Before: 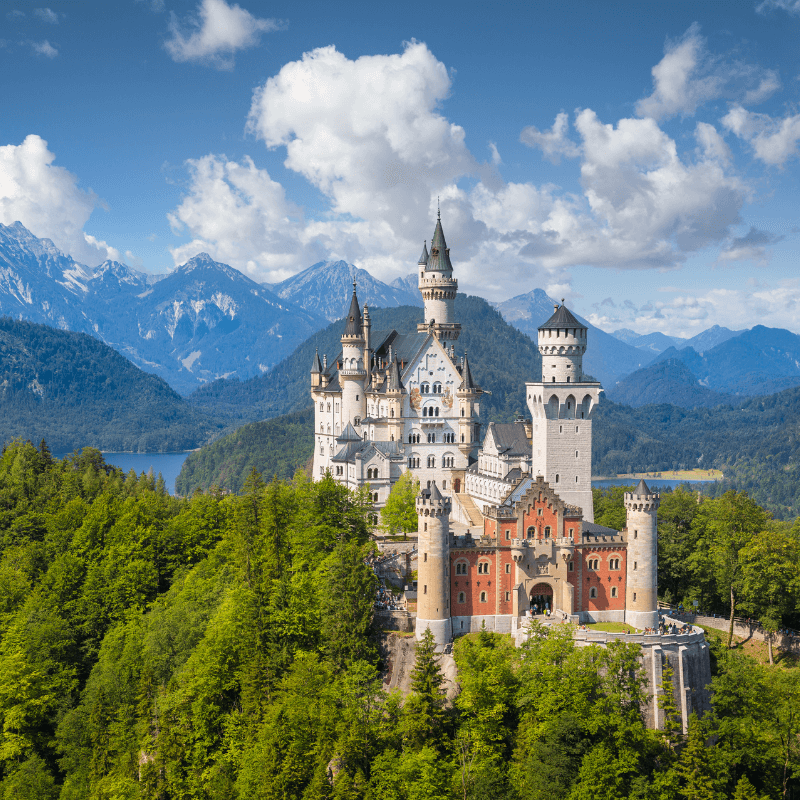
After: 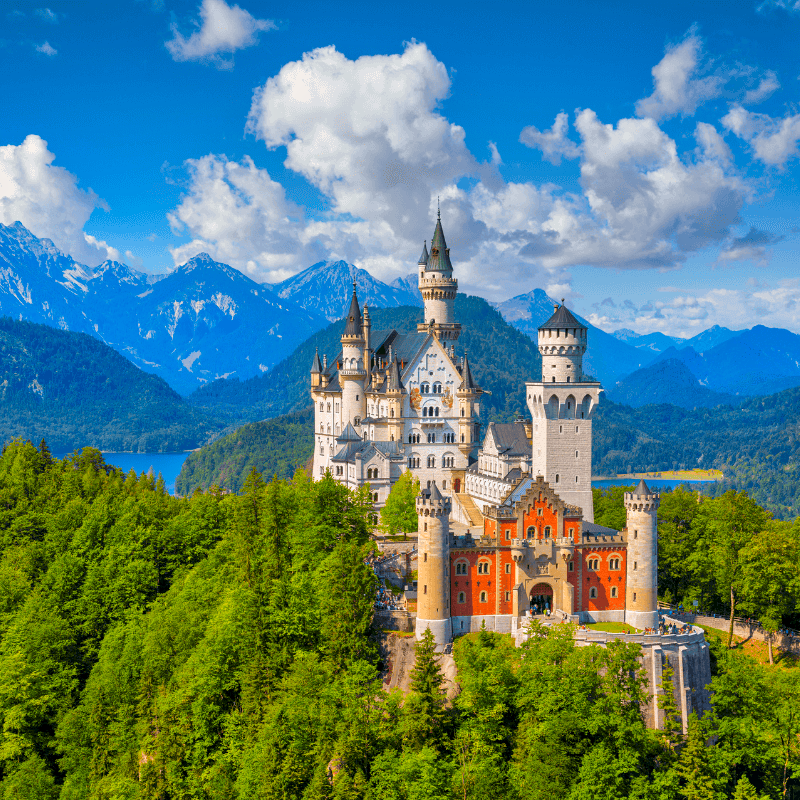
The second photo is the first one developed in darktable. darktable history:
local contrast: highlights 100%, shadows 100%, detail 120%, midtone range 0.2
shadows and highlights: shadows 60, soften with gaussian
contrast brightness saturation: saturation 0.5
tone equalizer: -8 EV 0.25 EV, -7 EV 0.417 EV, -6 EV 0.417 EV, -5 EV 0.25 EV, -3 EV -0.25 EV, -2 EV -0.417 EV, -1 EV -0.417 EV, +0 EV -0.25 EV, edges refinement/feathering 500, mask exposure compensation -1.57 EV, preserve details guided filter
contrast equalizer: octaves 7, y [[0.6 ×6], [0.55 ×6], [0 ×6], [0 ×6], [0 ×6]], mix 0.29
color balance: output saturation 120%
exposure: exposure 0.2 EV, compensate highlight preservation false
